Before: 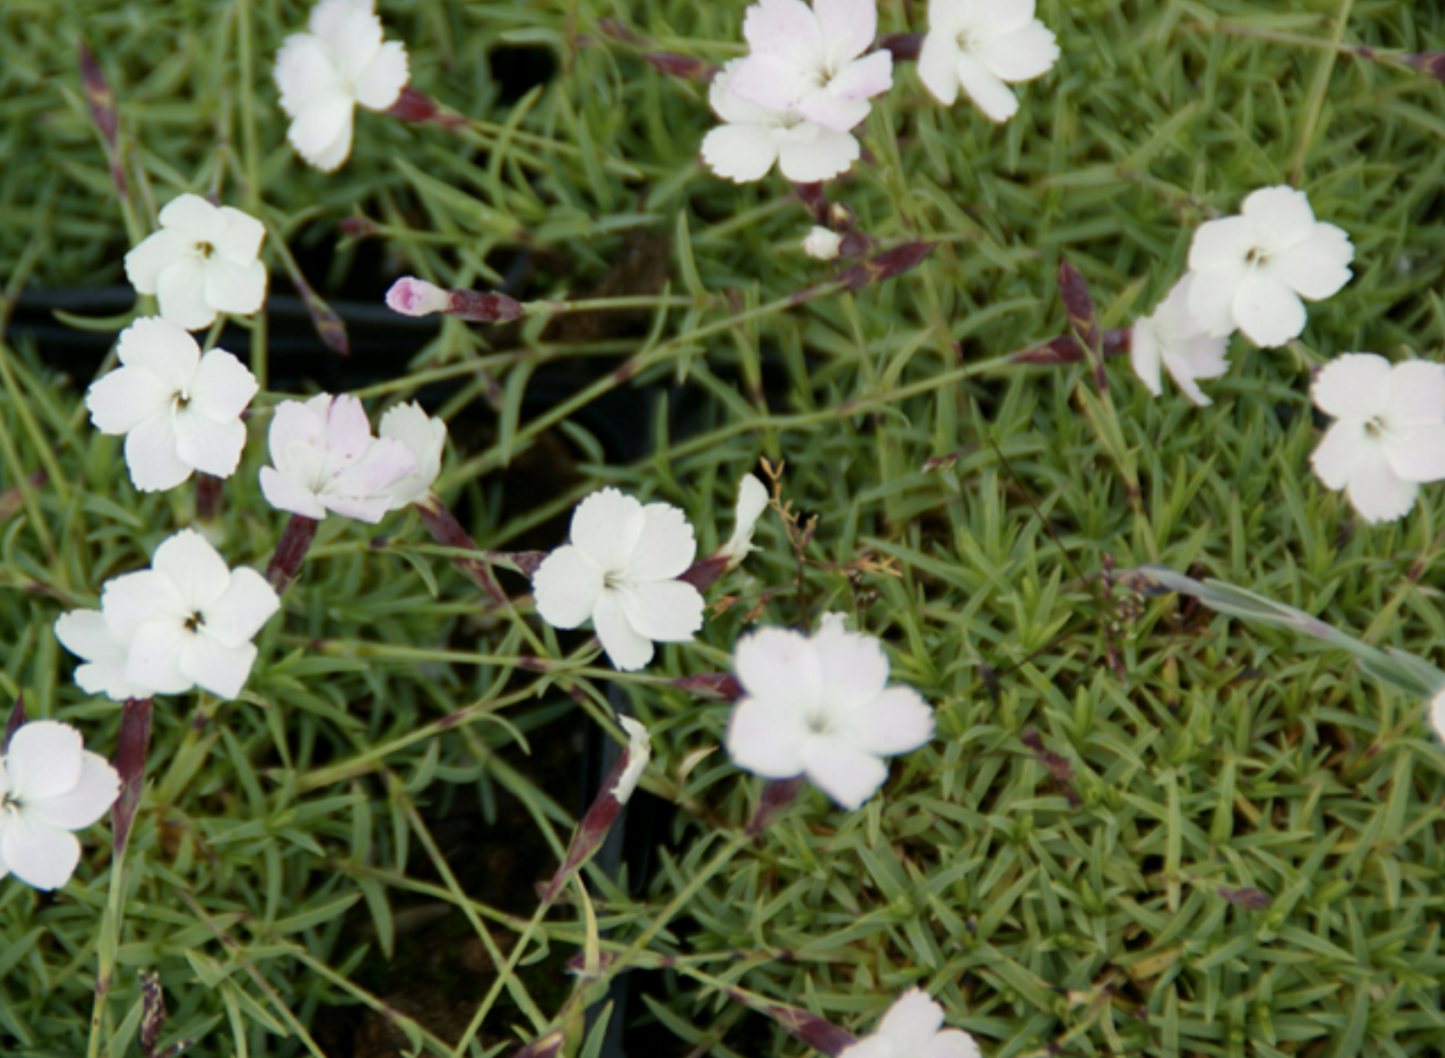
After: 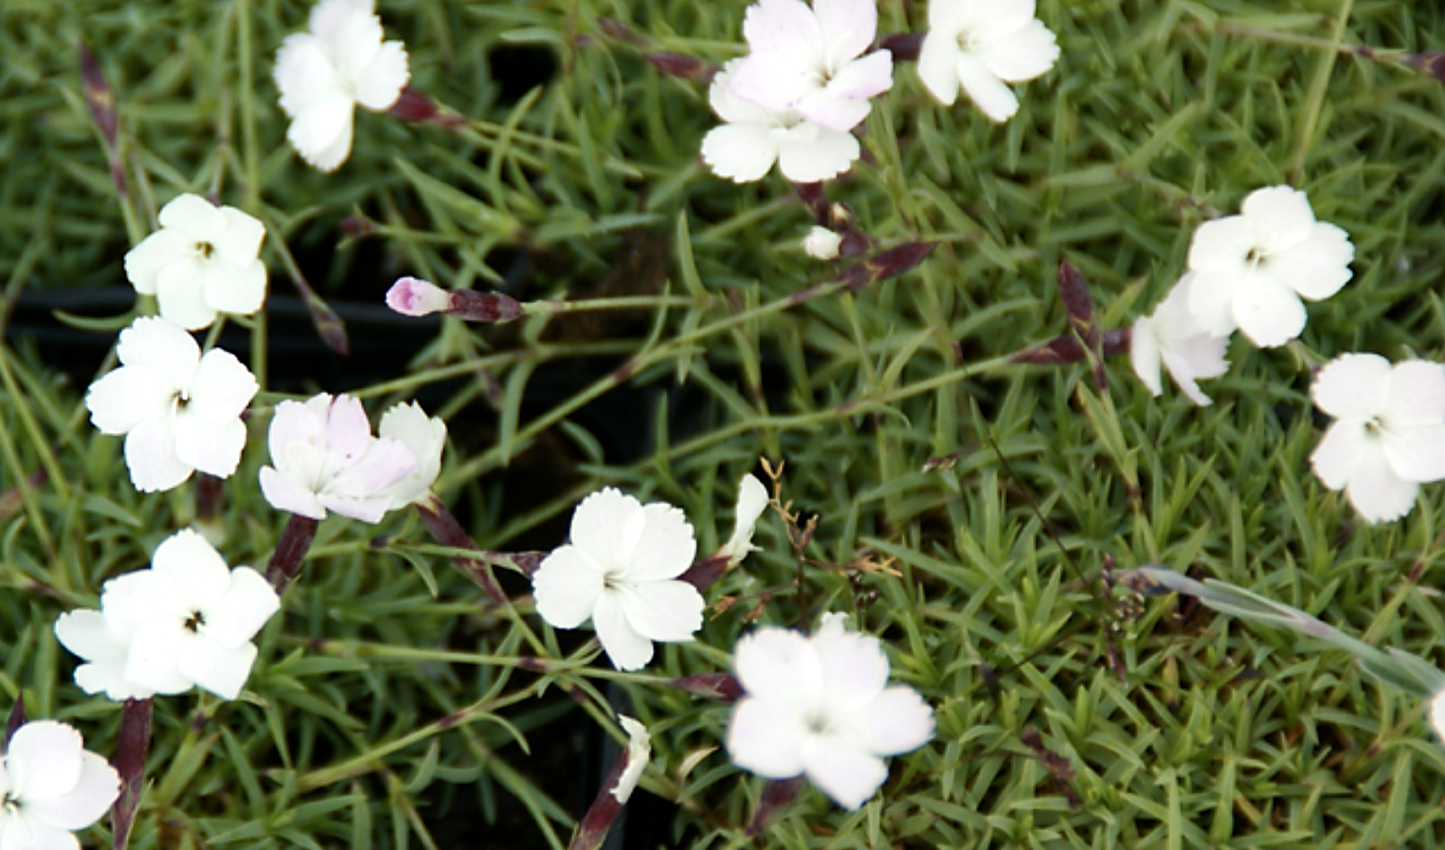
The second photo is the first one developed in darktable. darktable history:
crop: bottom 19.644%
sharpen: radius 1.4, amount 1.25, threshold 0.7
tone equalizer: -8 EV -0.417 EV, -7 EV -0.389 EV, -6 EV -0.333 EV, -5 EV -0.222 EV, -3 EV 0.222 EV, -2 EV 0.333 EV, -1 EV 0.389 EV, +0 EV 0.417 EV, edges refinement/feathering 500, mask exposure compensation -1.57 EV, preserve details no
